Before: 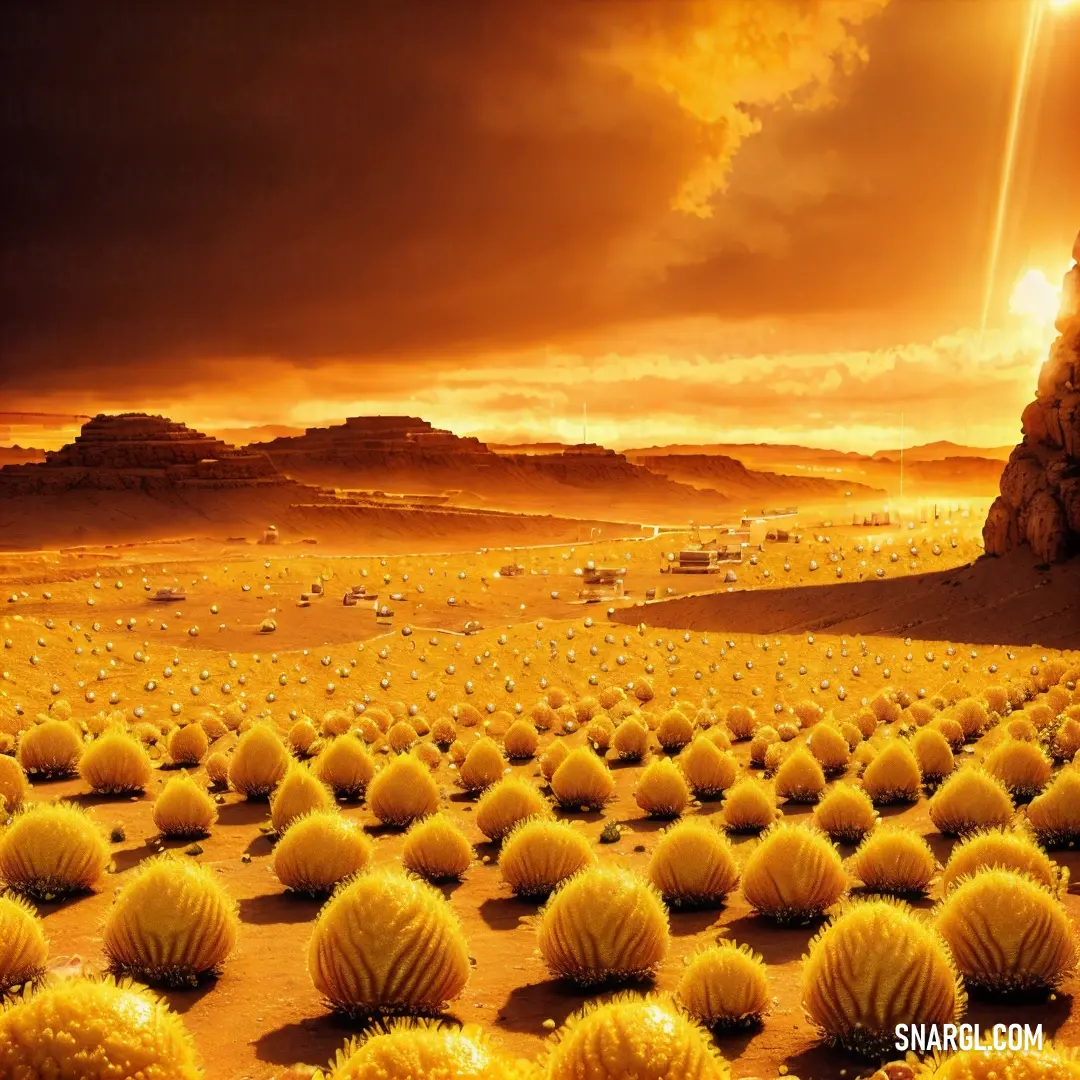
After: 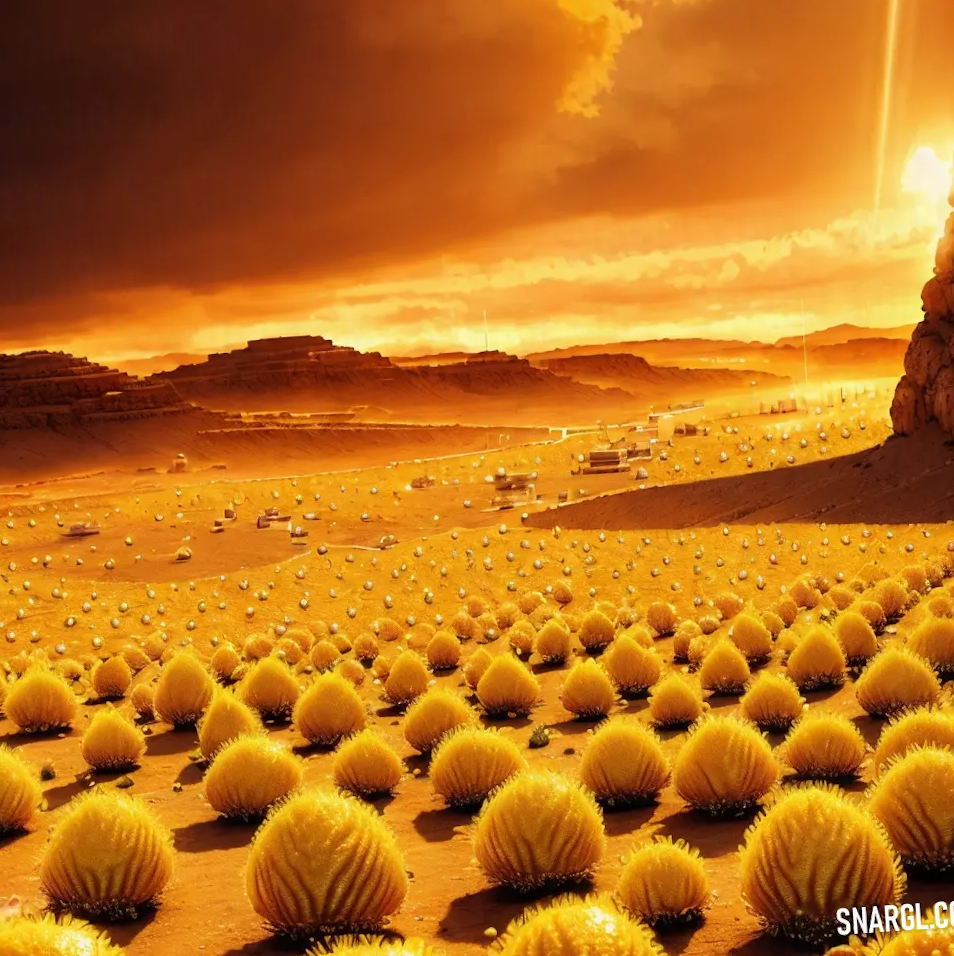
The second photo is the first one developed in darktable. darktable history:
crop and rotate: angle 3.87°, left 5.811%, top 5.689%
